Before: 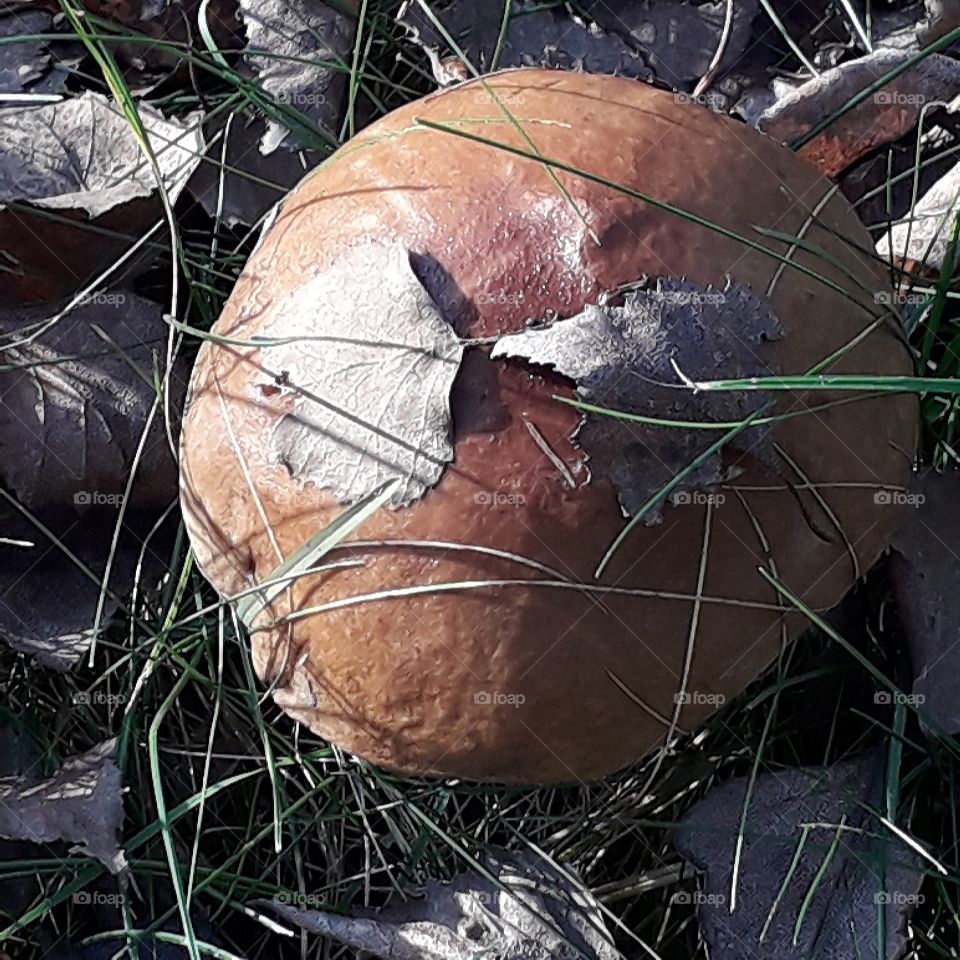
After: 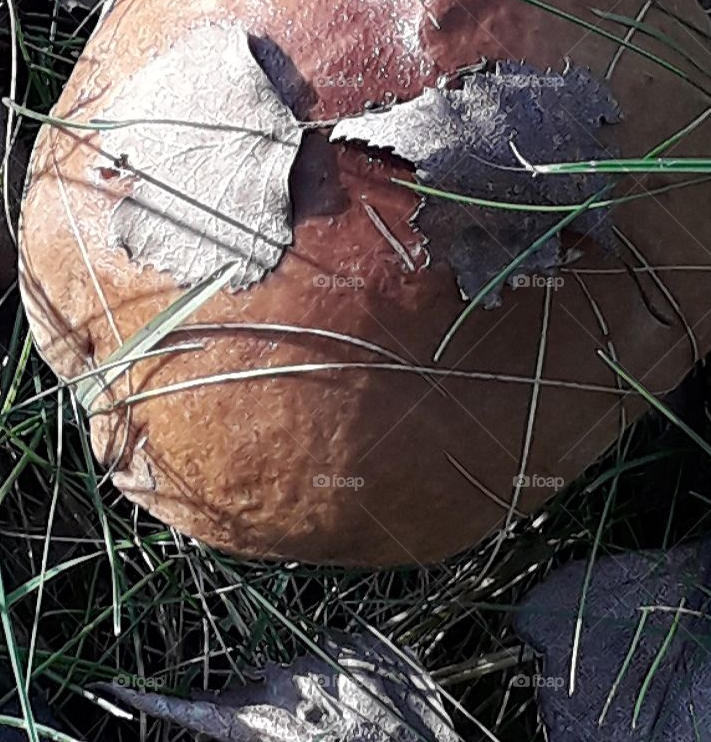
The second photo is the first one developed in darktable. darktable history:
crop: left 16.873%, top 22.701%, right 9.018%
